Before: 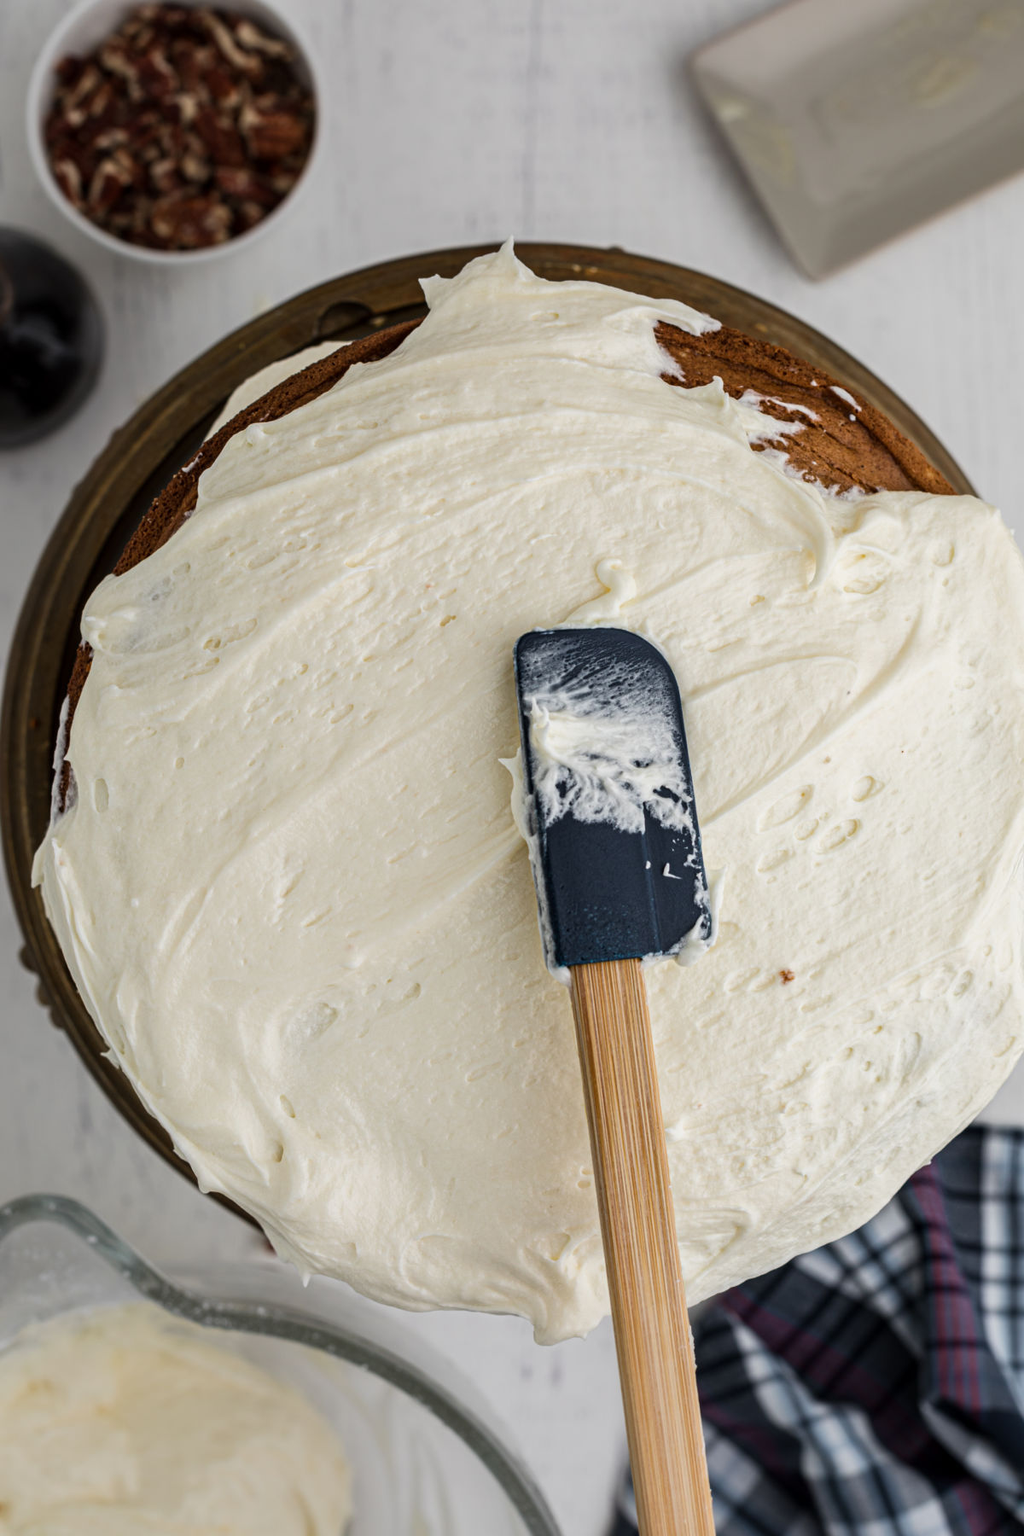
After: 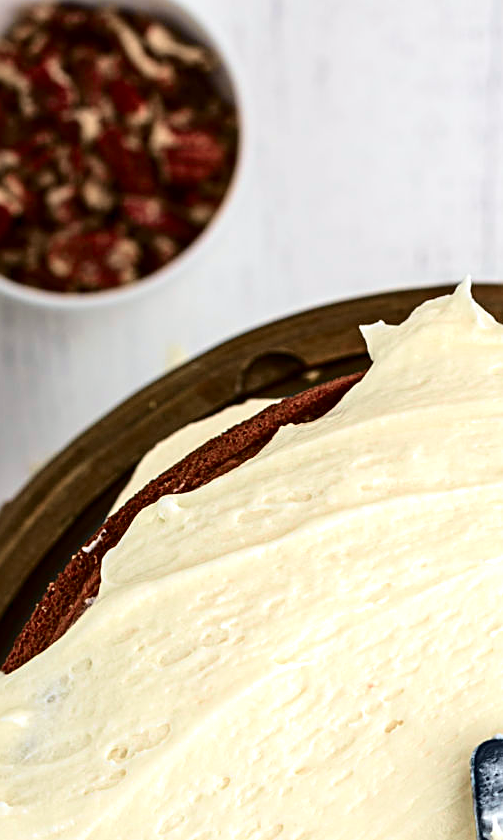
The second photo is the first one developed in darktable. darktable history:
exposure: exposure 0.747 EV, compensate highlight preservation false
sharpen: on, module defaults
tone curve: curves: ch0 [(0, 0) (0.033, 0.016) (0.171, 0.127) (0.33, 0.331) (0.432, 0.475) (0.601, 0.665) (0.843, 0.876) (1, 1)]; ch1 [(0, 0) (0.339, 0.349) (0.445, 0.42) (0.476, 0.47) (0.501, 0.499) (0.516, 0.525) (0.548, 0.563) (0.584, 0.633) (0.728, 0.746) (1, 1)]; ch2 [(0, 0) (0.327, 0.324) (0.417, 0.44) (0.46, 0.453) (0.502, 0.498) (0.517, 0.524) (0.53, 0.554) (0.579, 0.599) (0.745, 0.704) (1, 1)], color space Lab, independent channels, preserve colors none
crop and rotate: left 10.933%, top 0.097%, right 47.11%, bottom 53.196%
